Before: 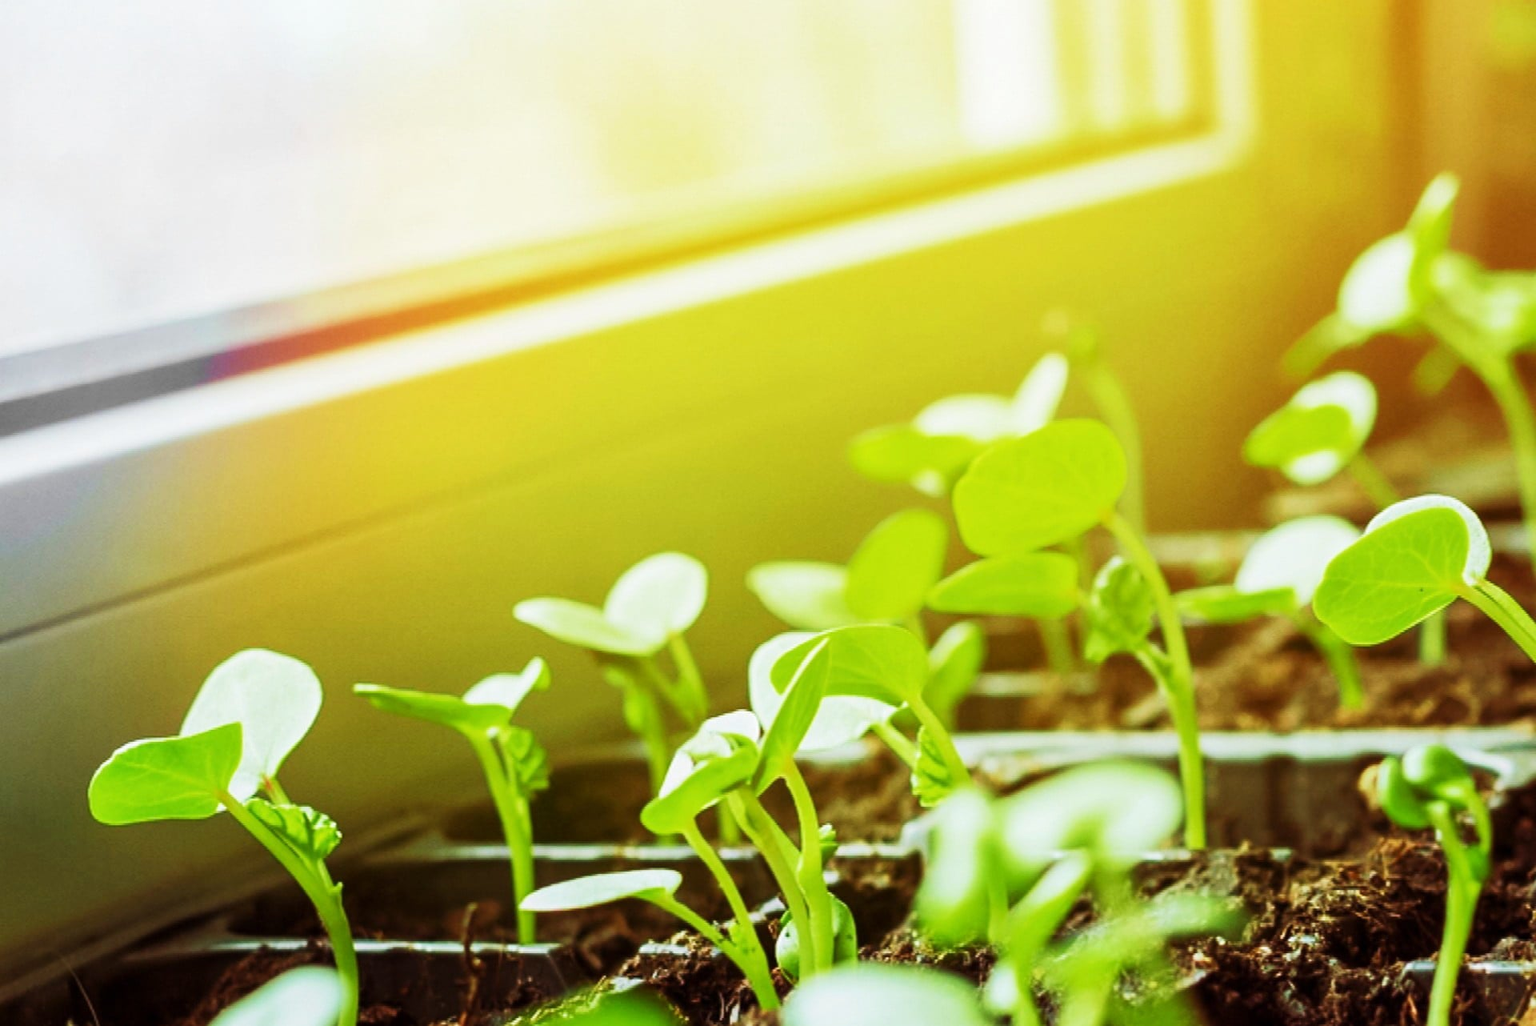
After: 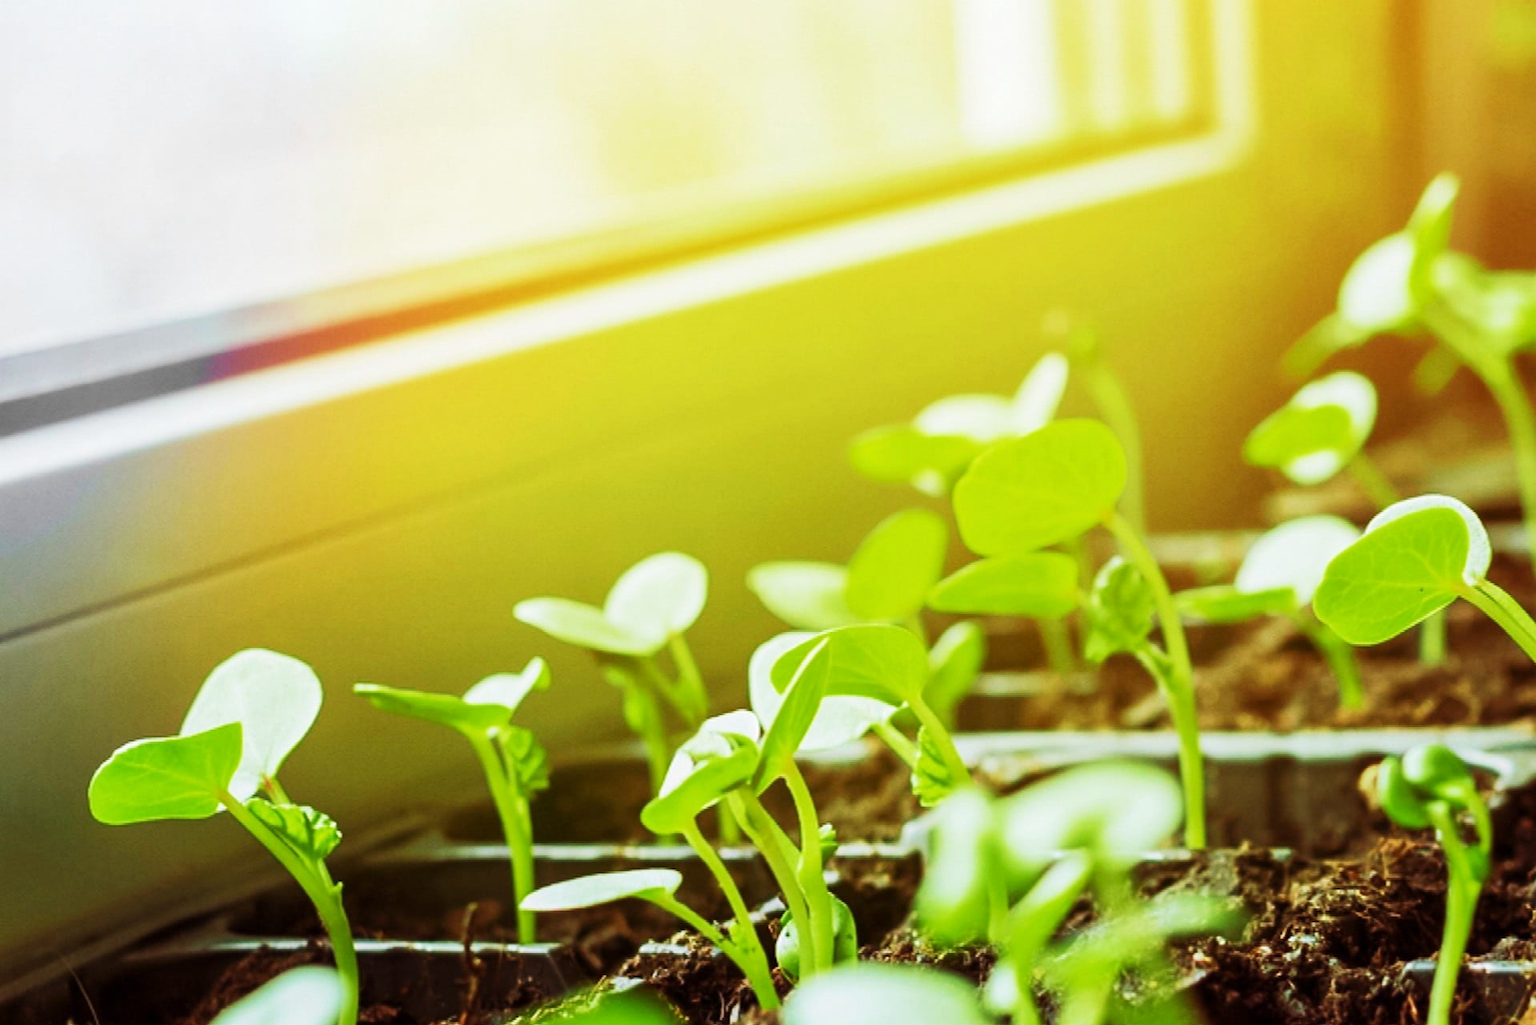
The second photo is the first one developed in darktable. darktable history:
tone curve: curves: ch0 [(0, 0) (0.003, 0.003) (0.011, 0.011) (0.025, 0.025) (0.044, 0.044) (0.069, 0.069) (0.1, 0.099) (0.136, 0.135) (0.177, 0.176) (0.224, 0.223) (0.277, 0.275) (0.335, 0.333) (0.399, 0.396) (0.468, 0.465) (0.543, 0.541) (0.623, 0.622) (0.709, 0.708) (0.801, 0.8) (0.898, 0.897) (1, 1)], preserve colors none
